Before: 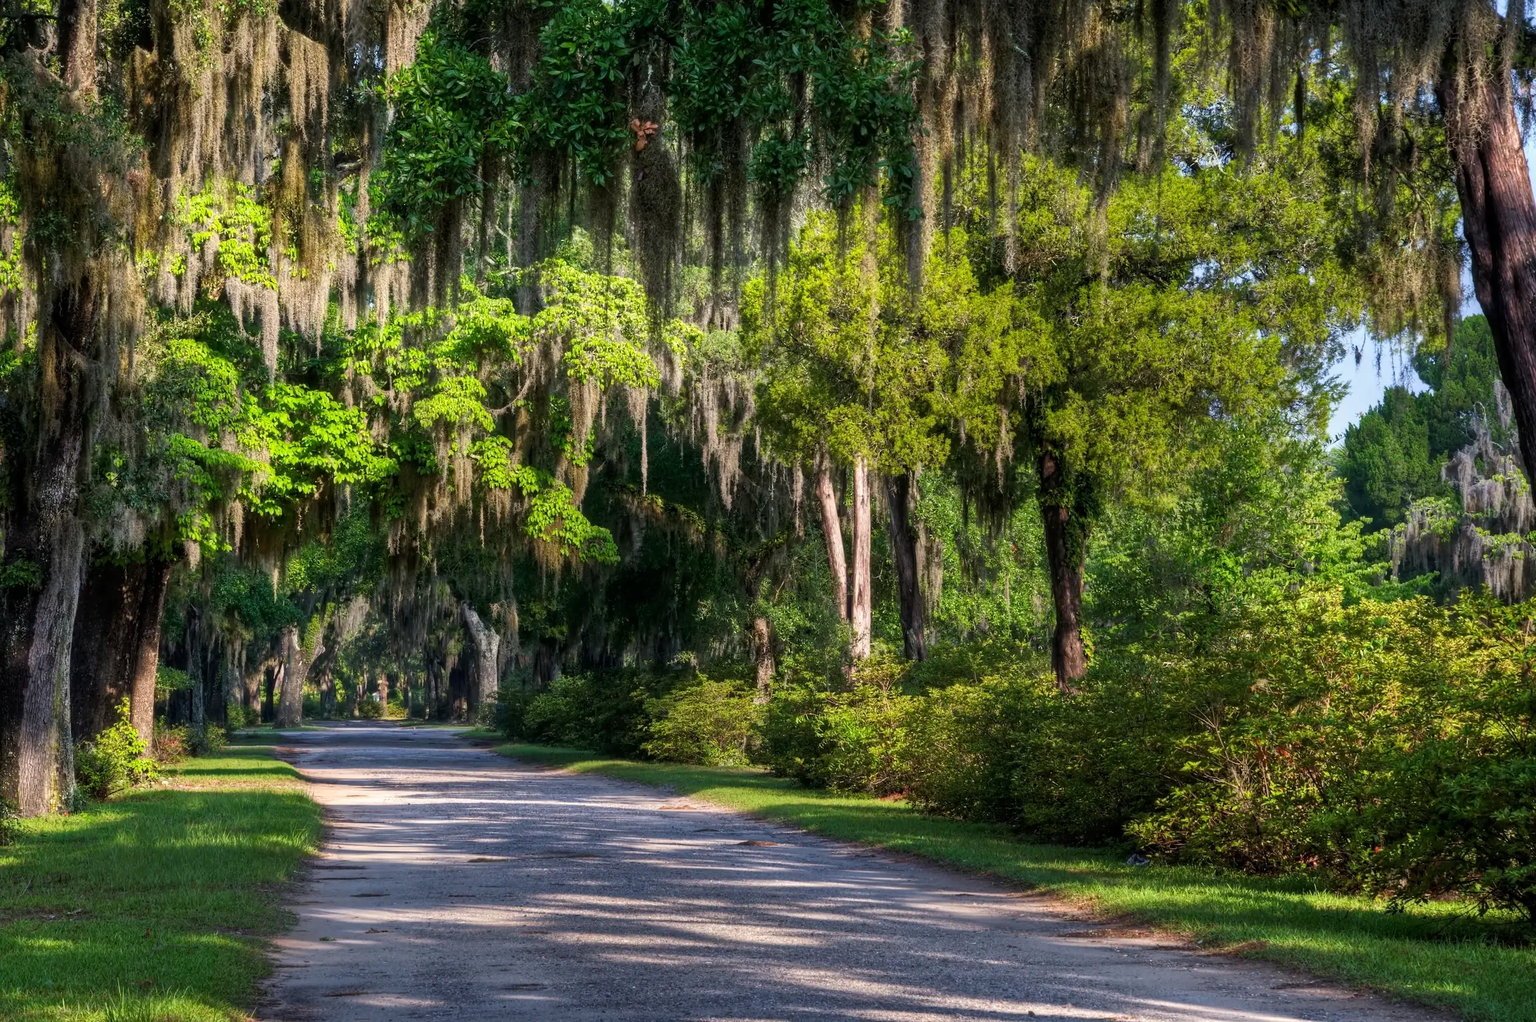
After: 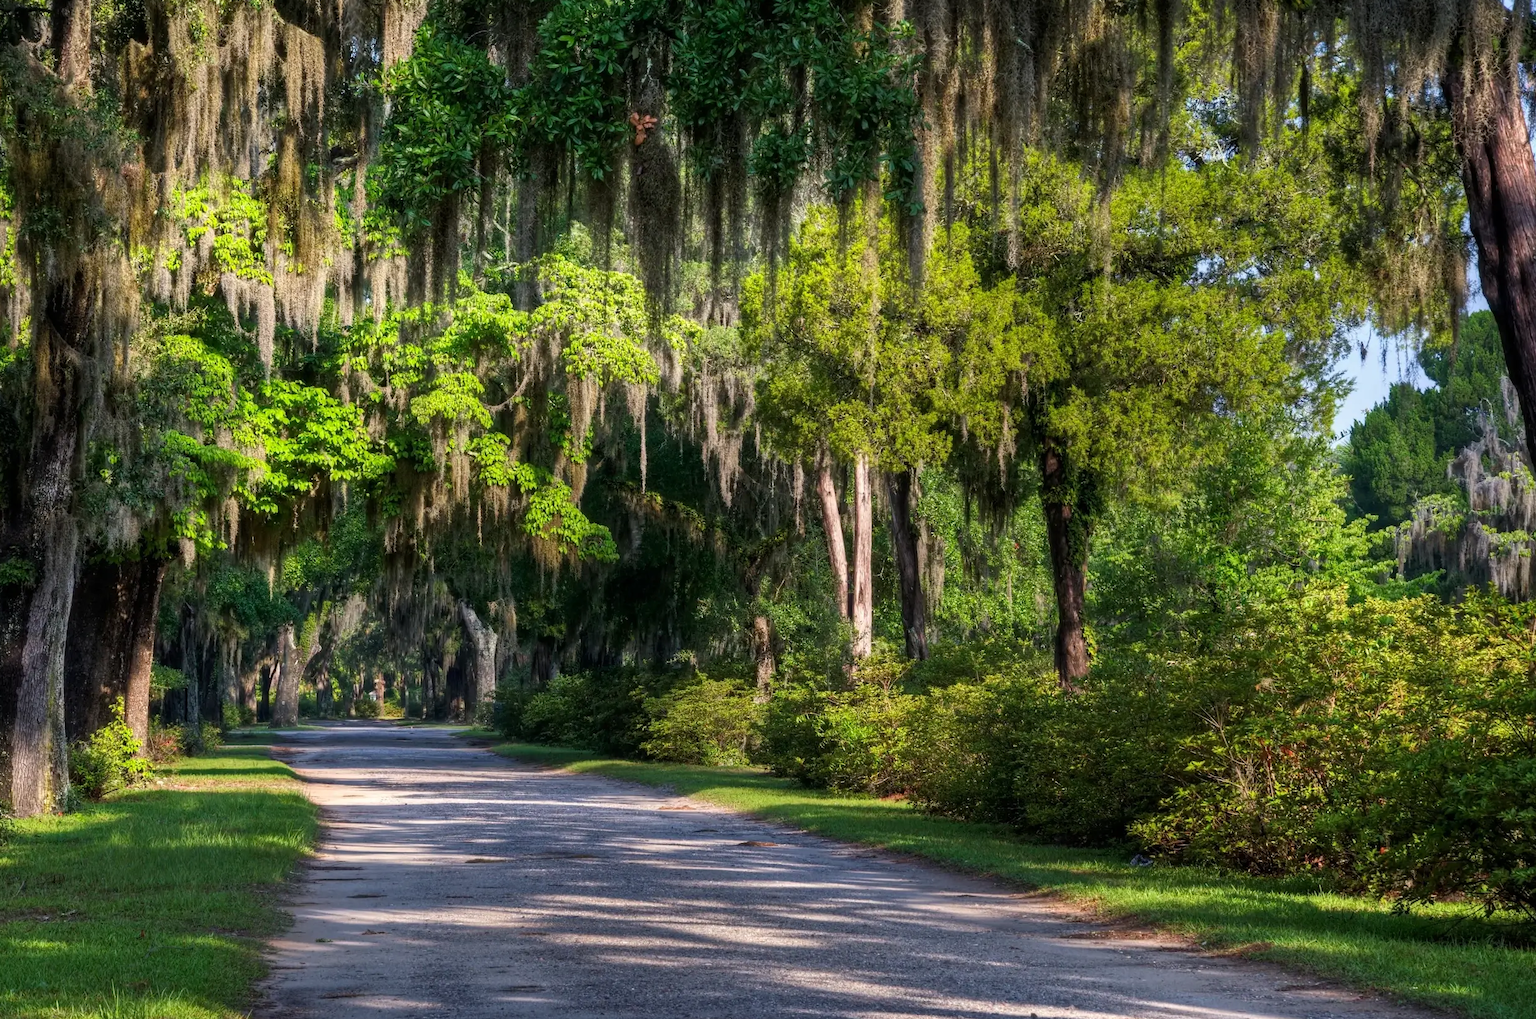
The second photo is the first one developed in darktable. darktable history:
crop: left 0.472%, top 0.737%, right 0.162%, bottom 0.381%
